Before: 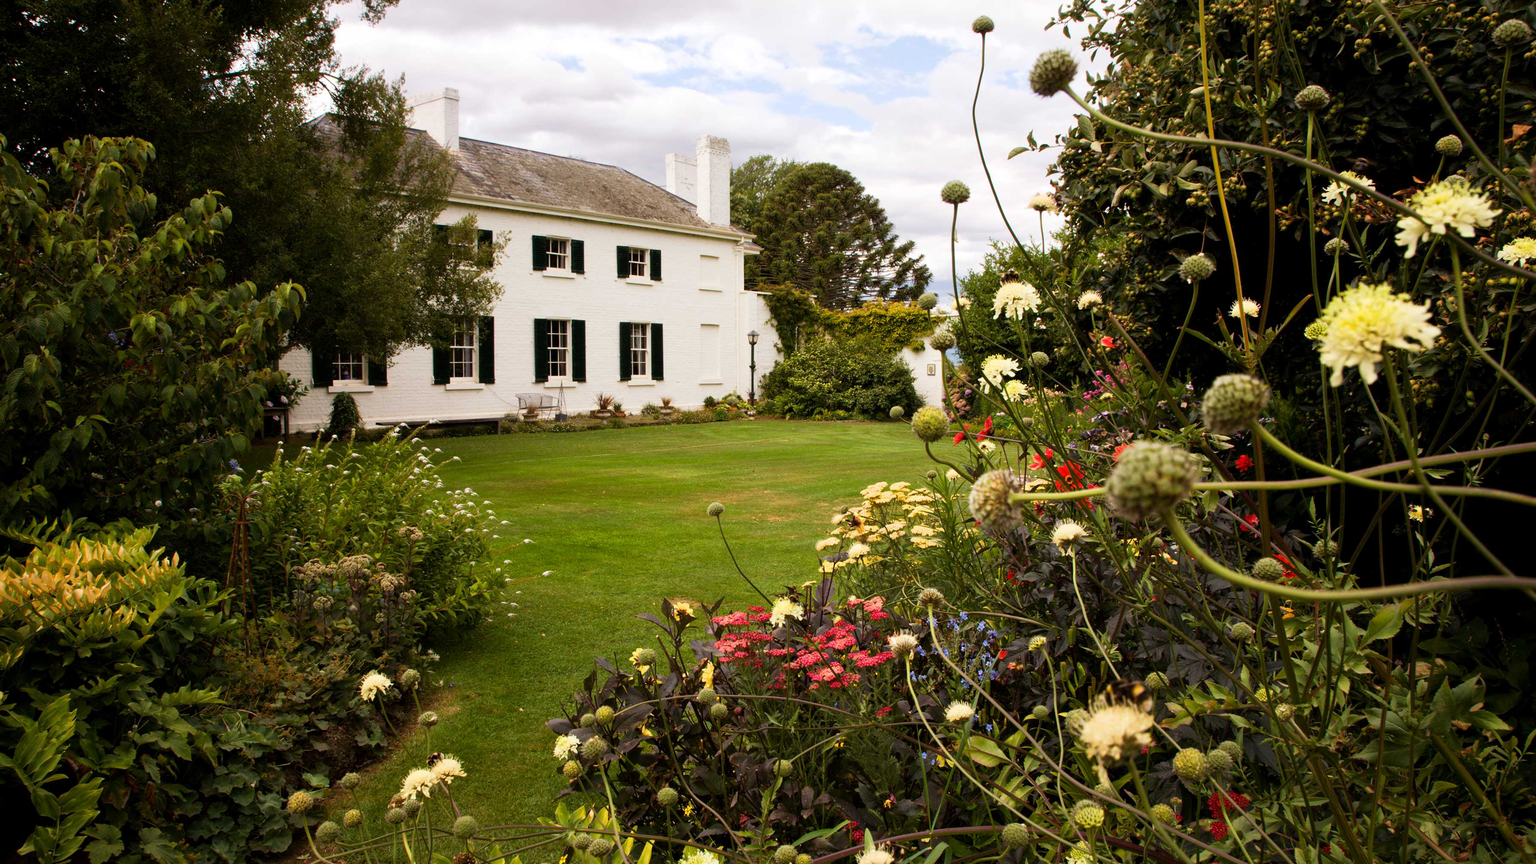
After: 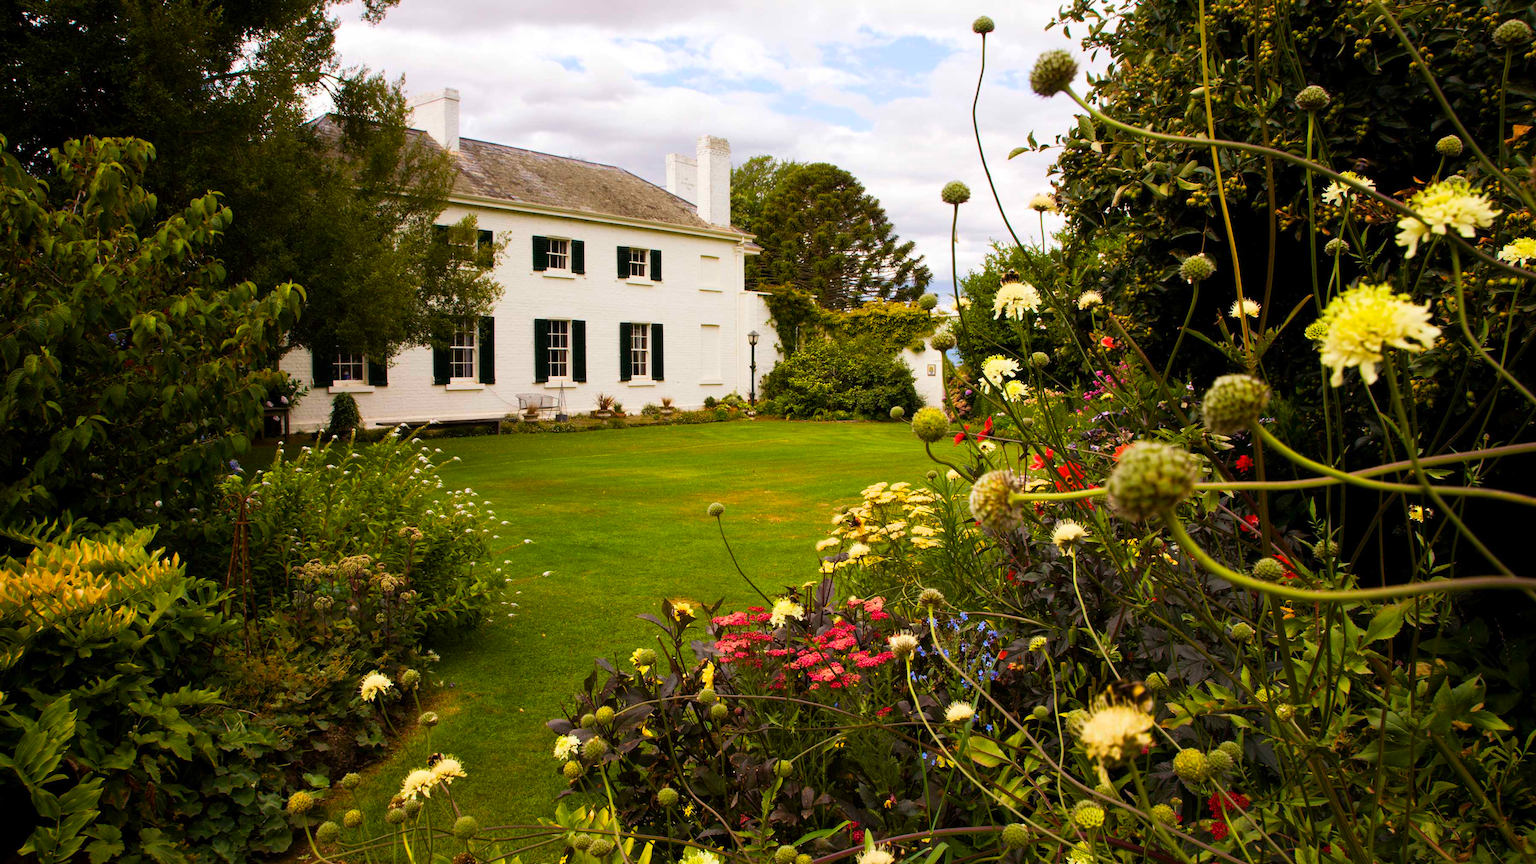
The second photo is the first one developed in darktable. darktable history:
color balance rgb: perceptual saturation grading › global saturation 0.644%, global vibrance 50.173%
